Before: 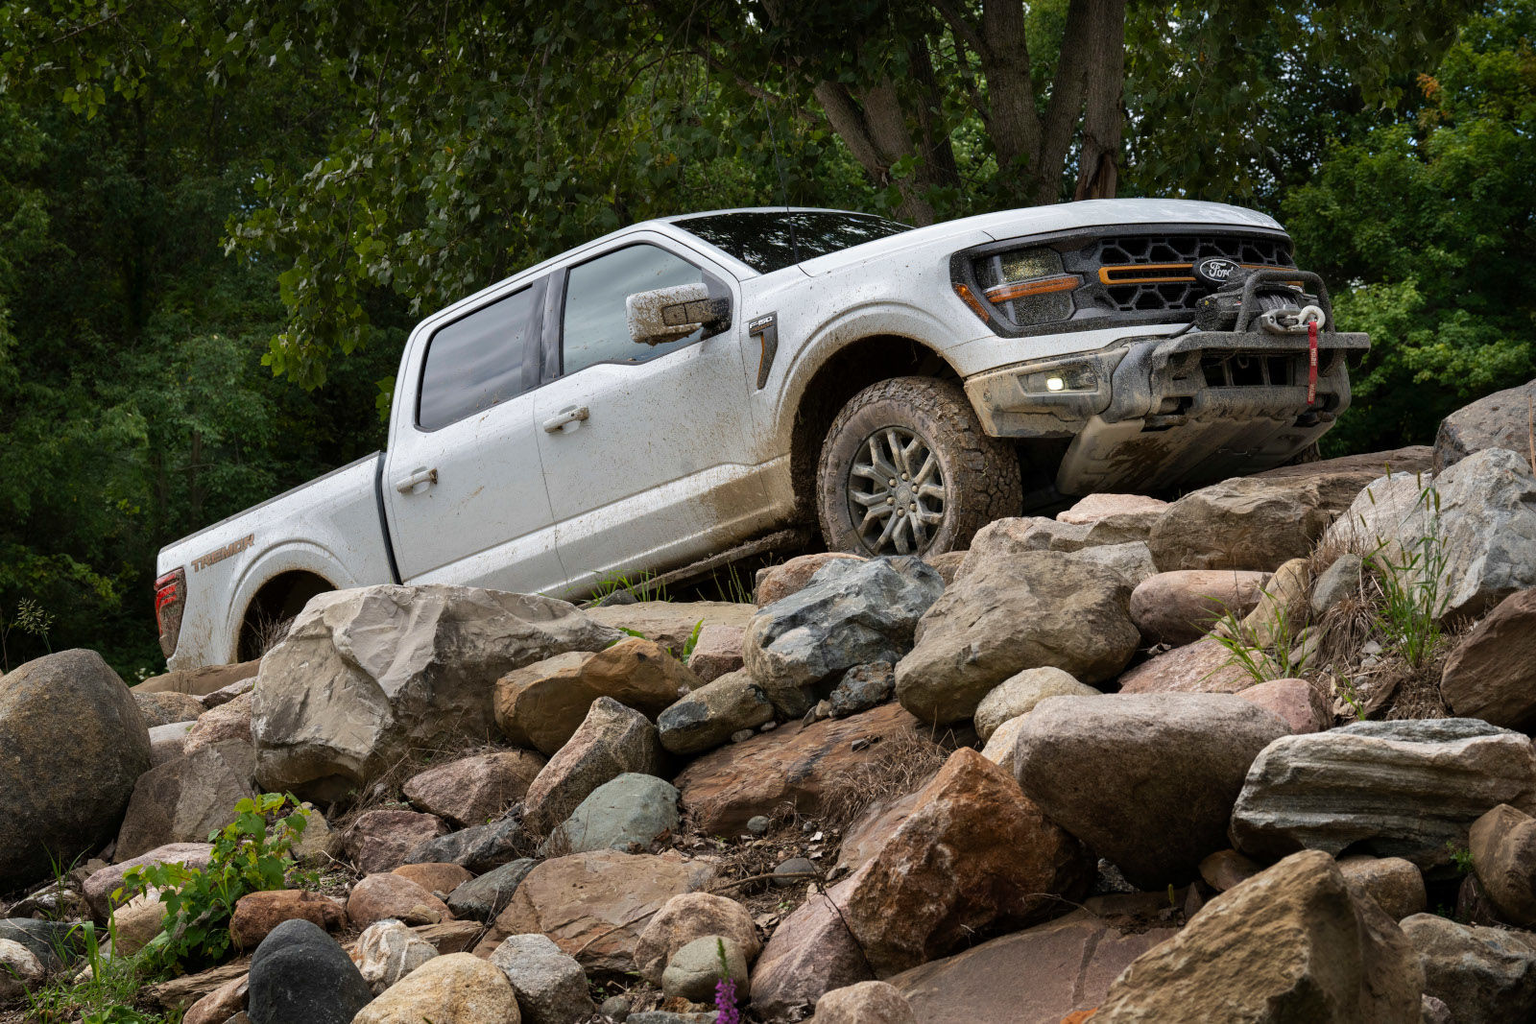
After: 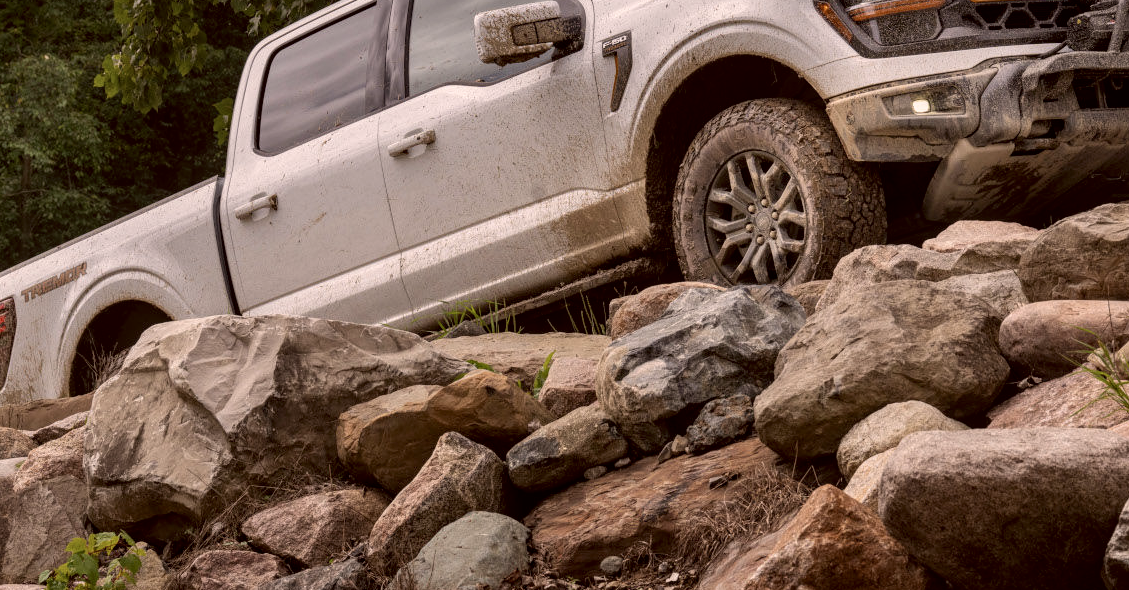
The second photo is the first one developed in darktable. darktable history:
exposure: black level correction 0.002, exposure -0.098 EV, compensate highlight preservation false
local contrast: on, module defaults
crop: left 11.136%, top 27.61%, right 18.249%, bottom 17.094%
color correction: highlights a* 10.25, highlights b* 9.74, shadows a* 8.87, shadows b* 7.87, saturation 0.772
